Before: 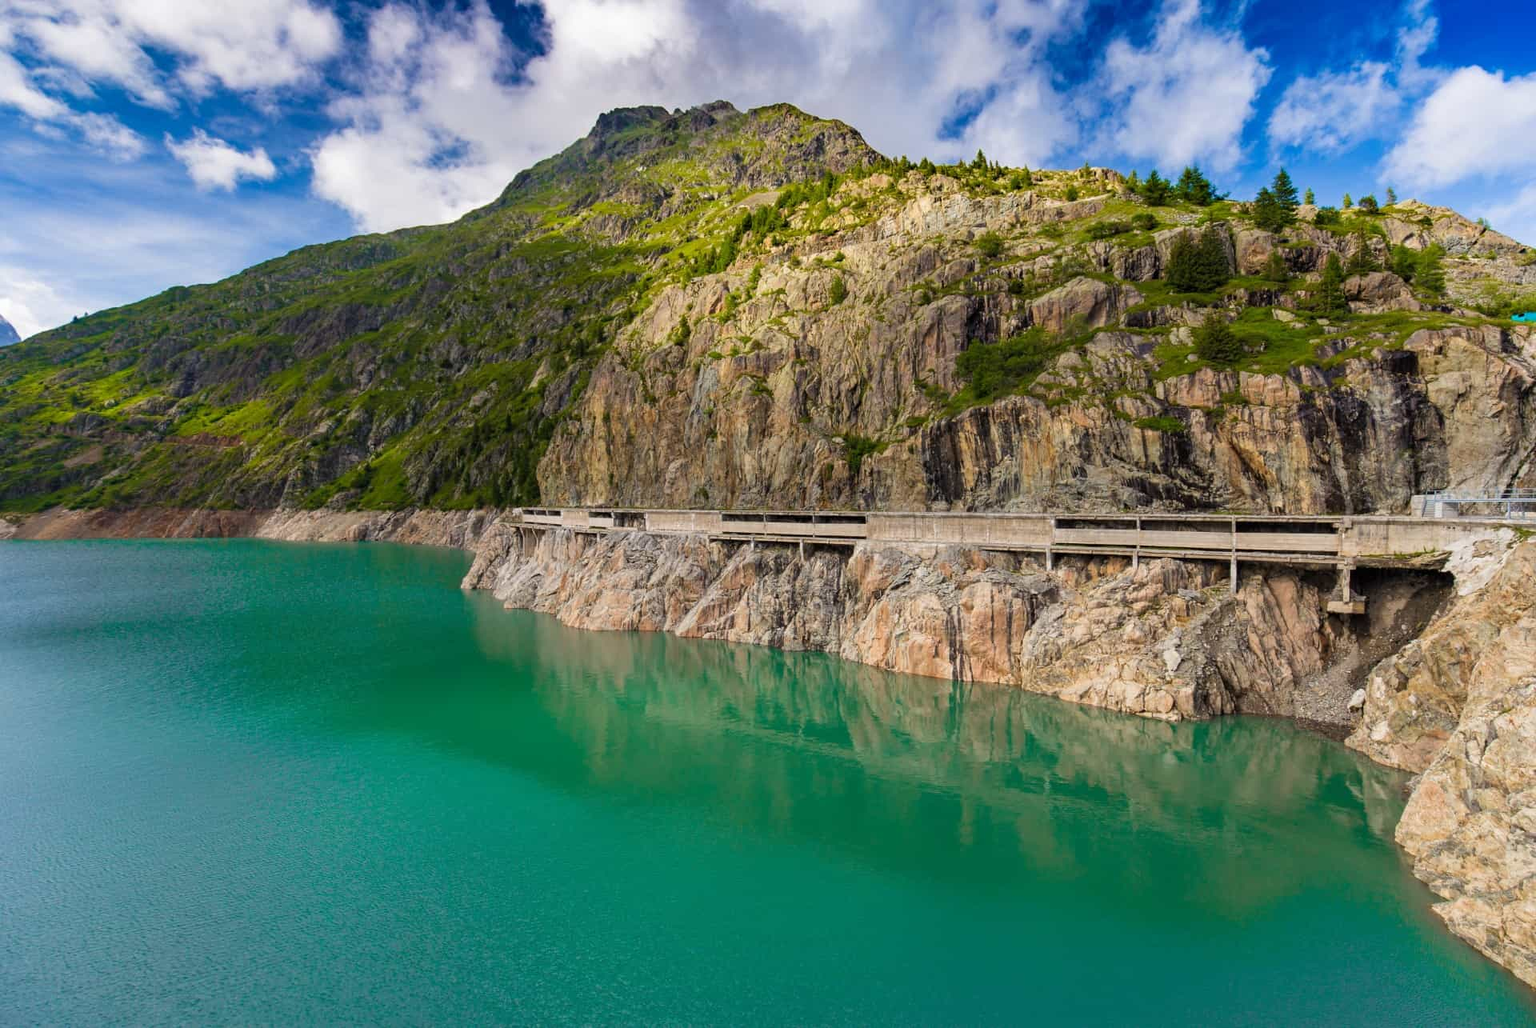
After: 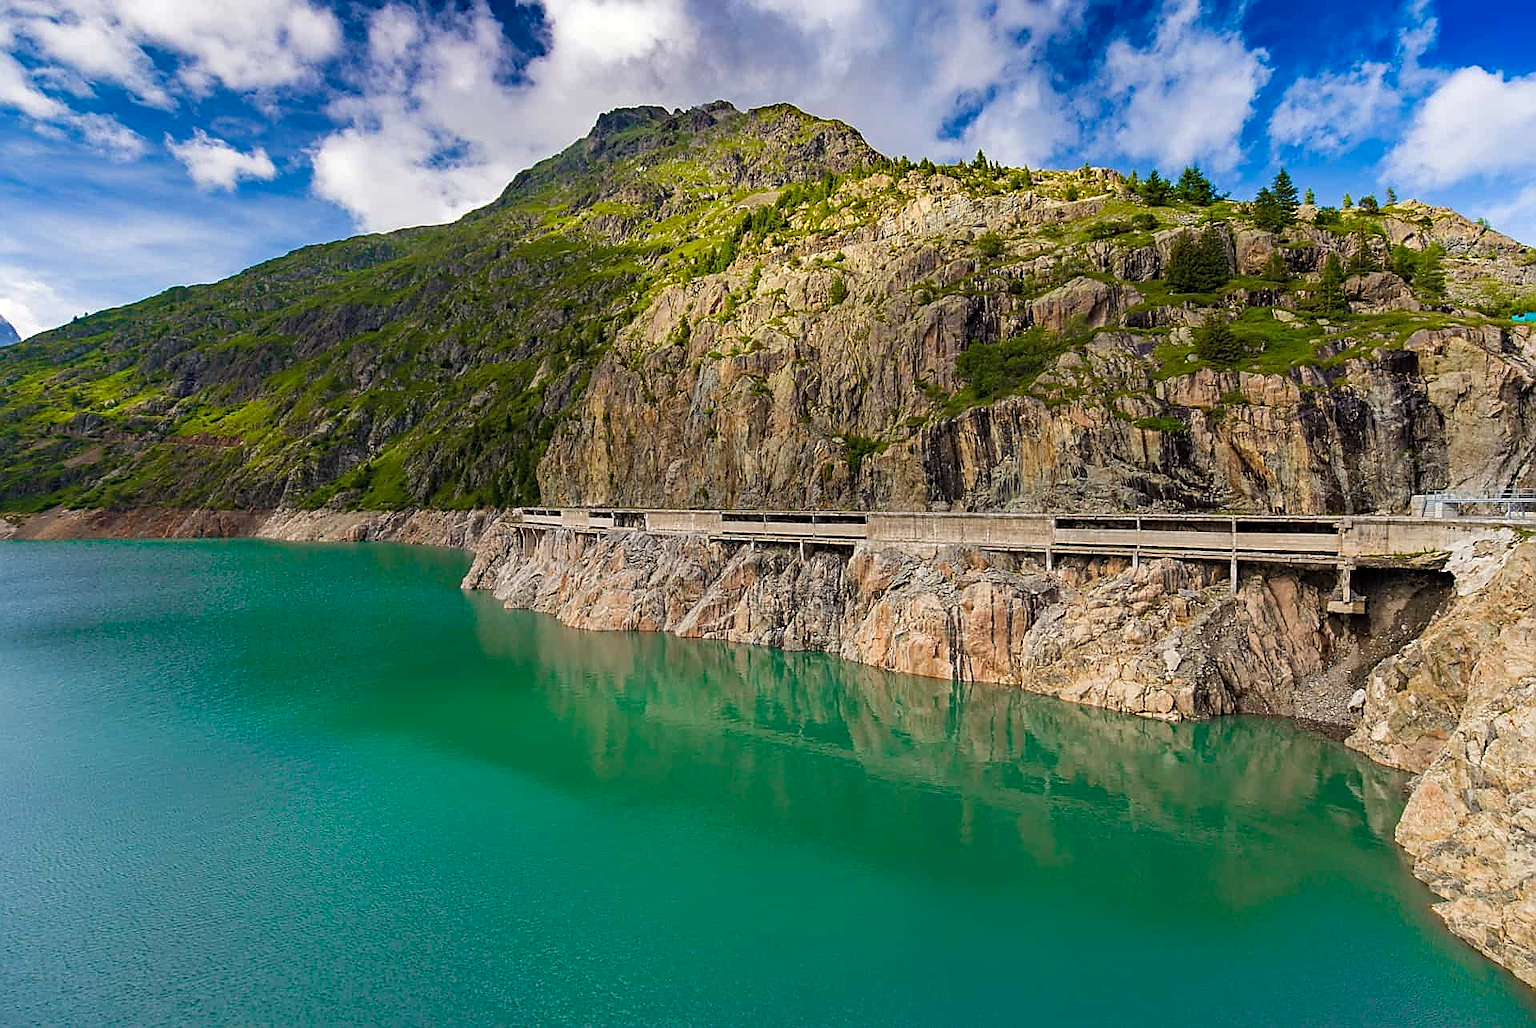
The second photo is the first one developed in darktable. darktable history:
sharpen: radius 1.4, amount 1.25, threshold 0.7
haze removal: compatibility mode true, adaptive false
